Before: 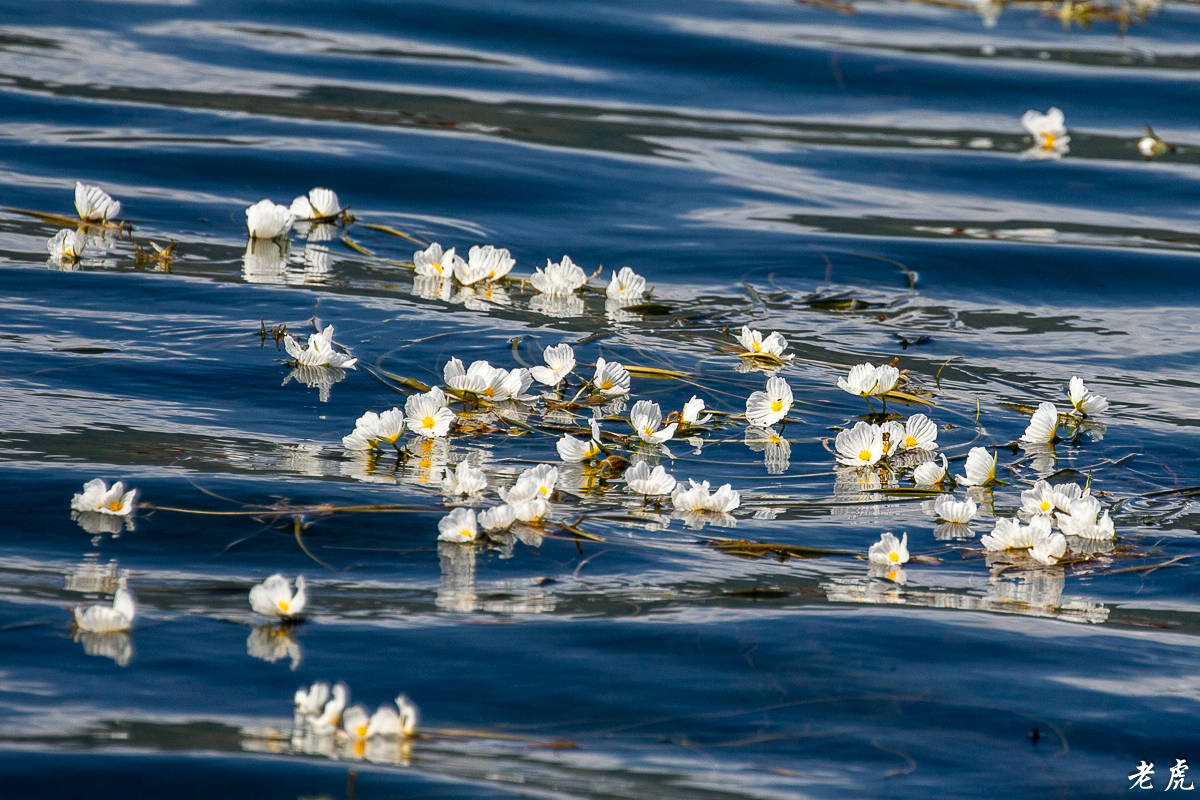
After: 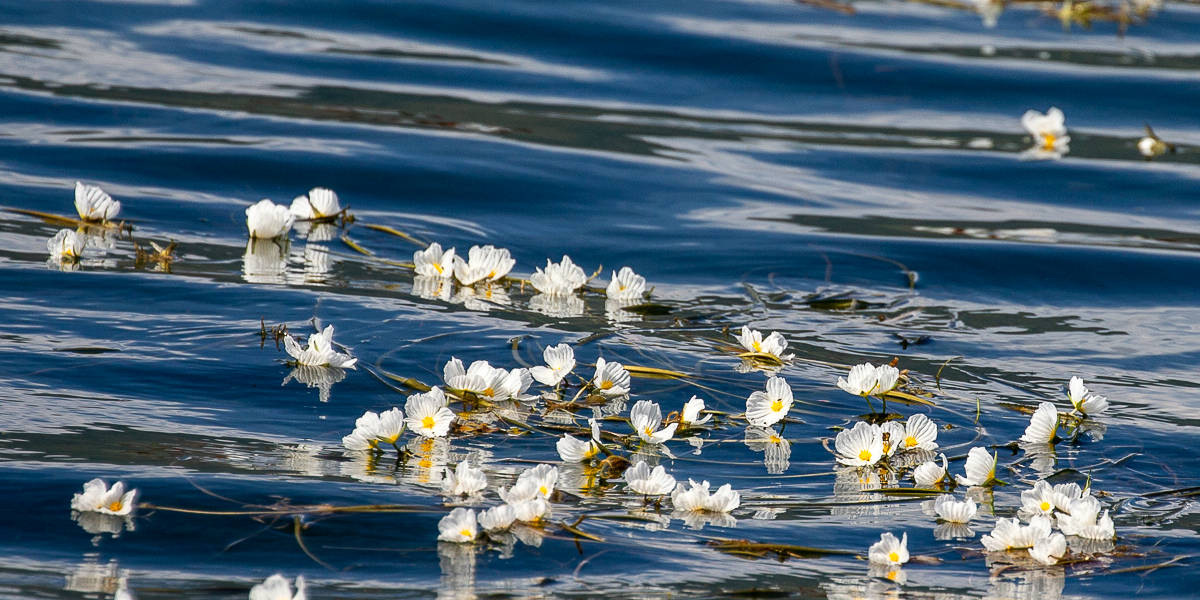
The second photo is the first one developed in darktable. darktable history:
crop: bottom 24.988%
exposure: exposure 0.014 EV, compensate highlight preservation false
